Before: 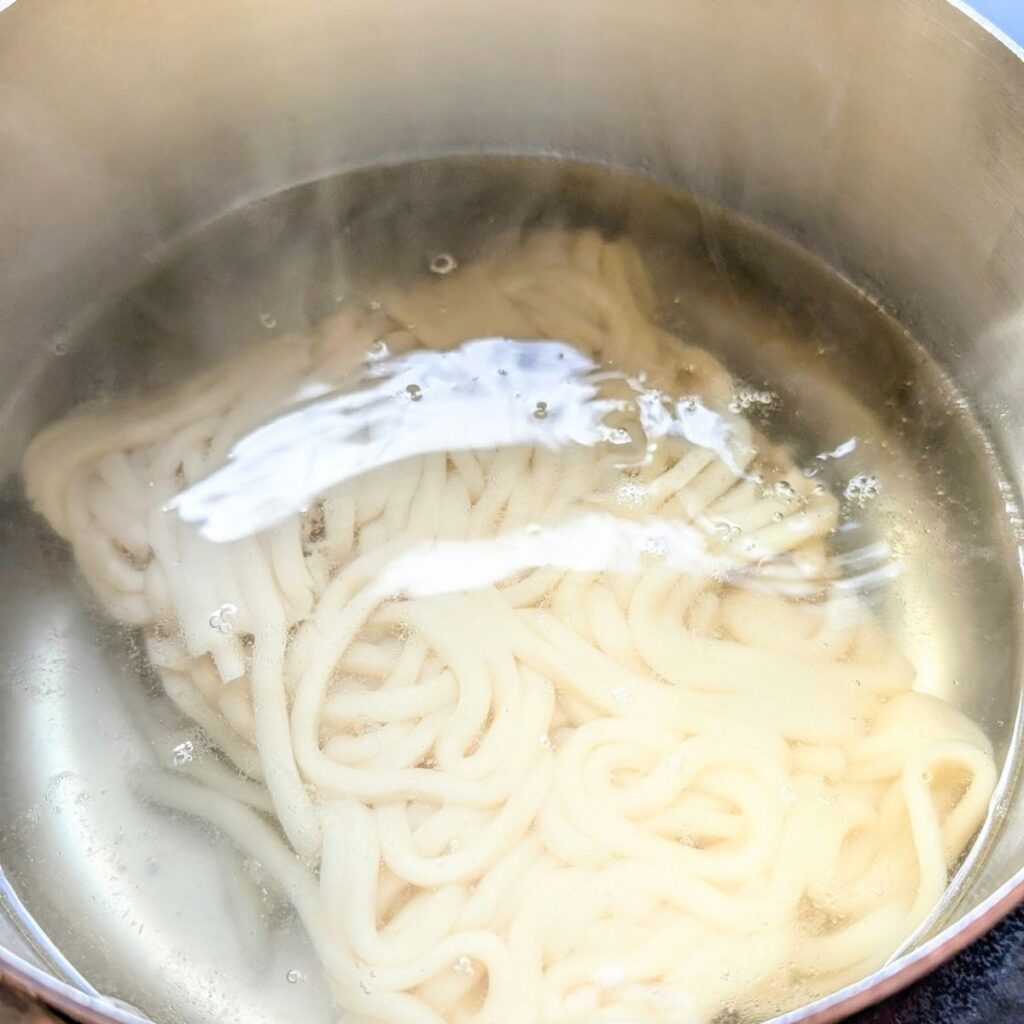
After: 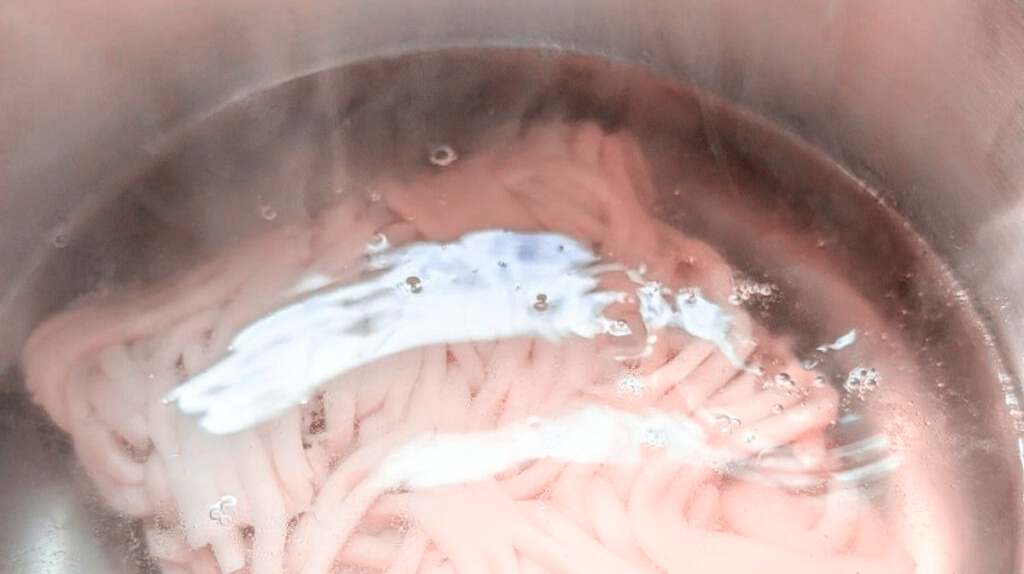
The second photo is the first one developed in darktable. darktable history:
color zones: curves: ch2 [(0, 0.5) (0.084, 0.497) (0.323, 0.335) (0.4, 0.497) (1, 0.5)], process mode strong
crop and rotate: top 10.605%, bottom 33.274%
